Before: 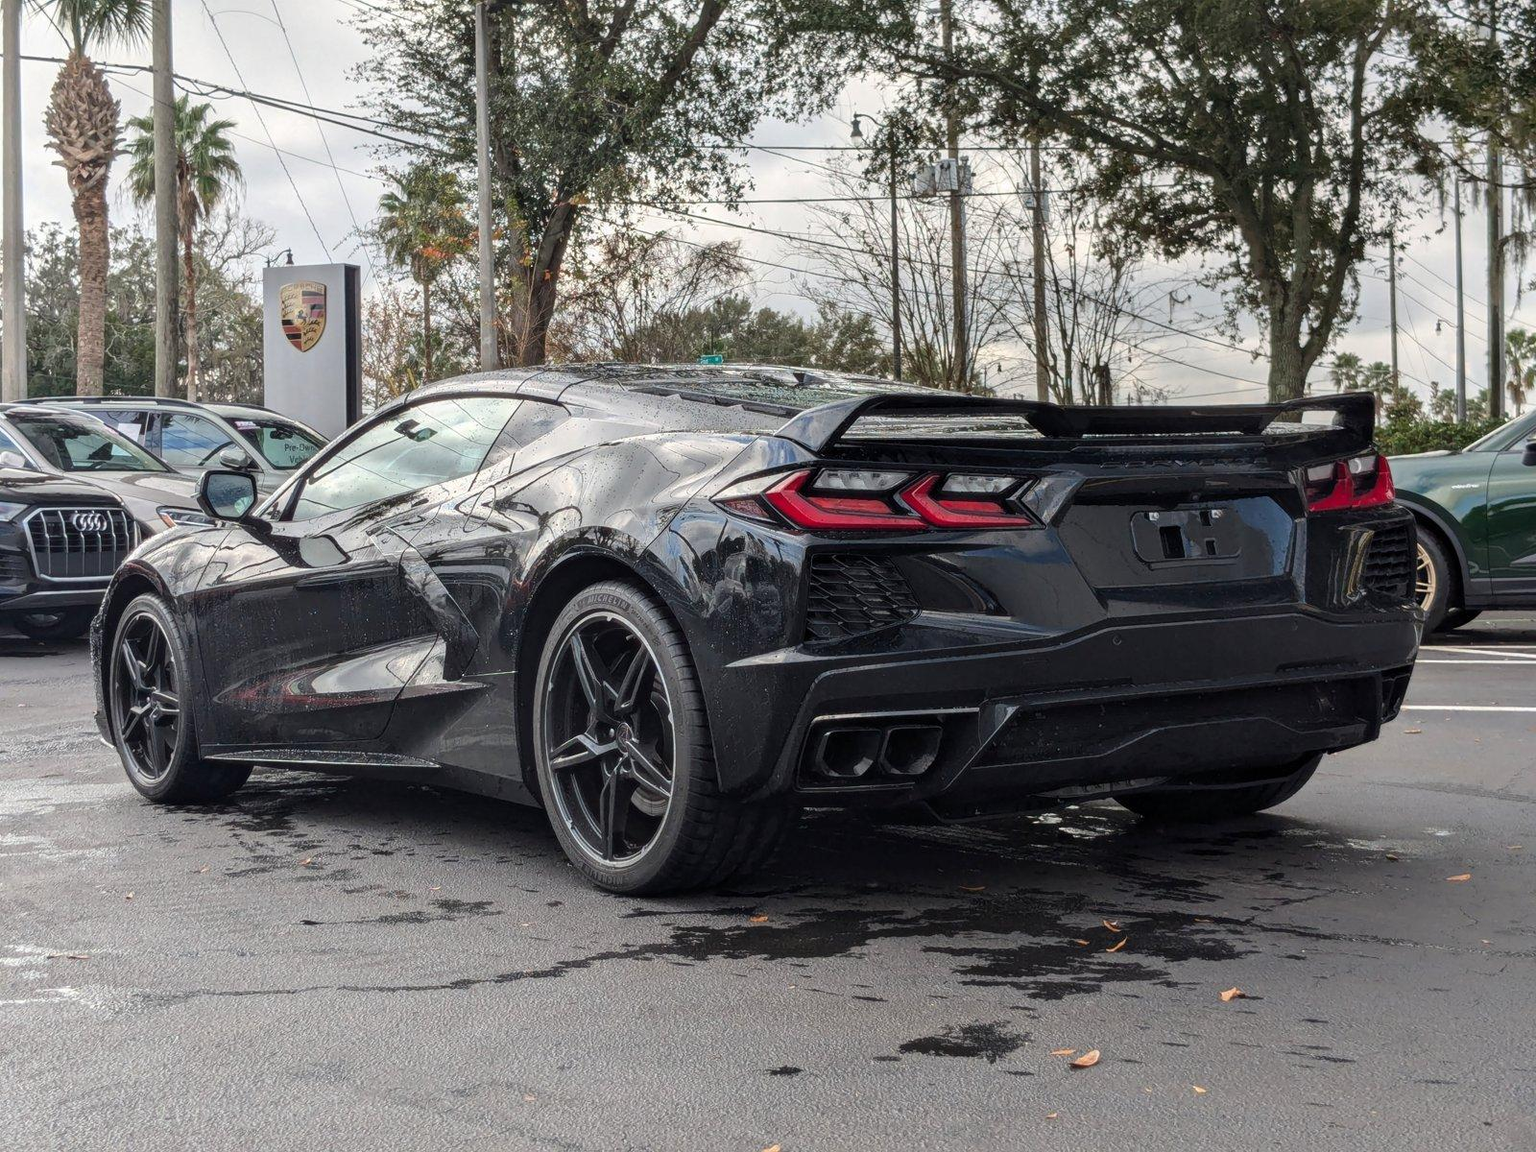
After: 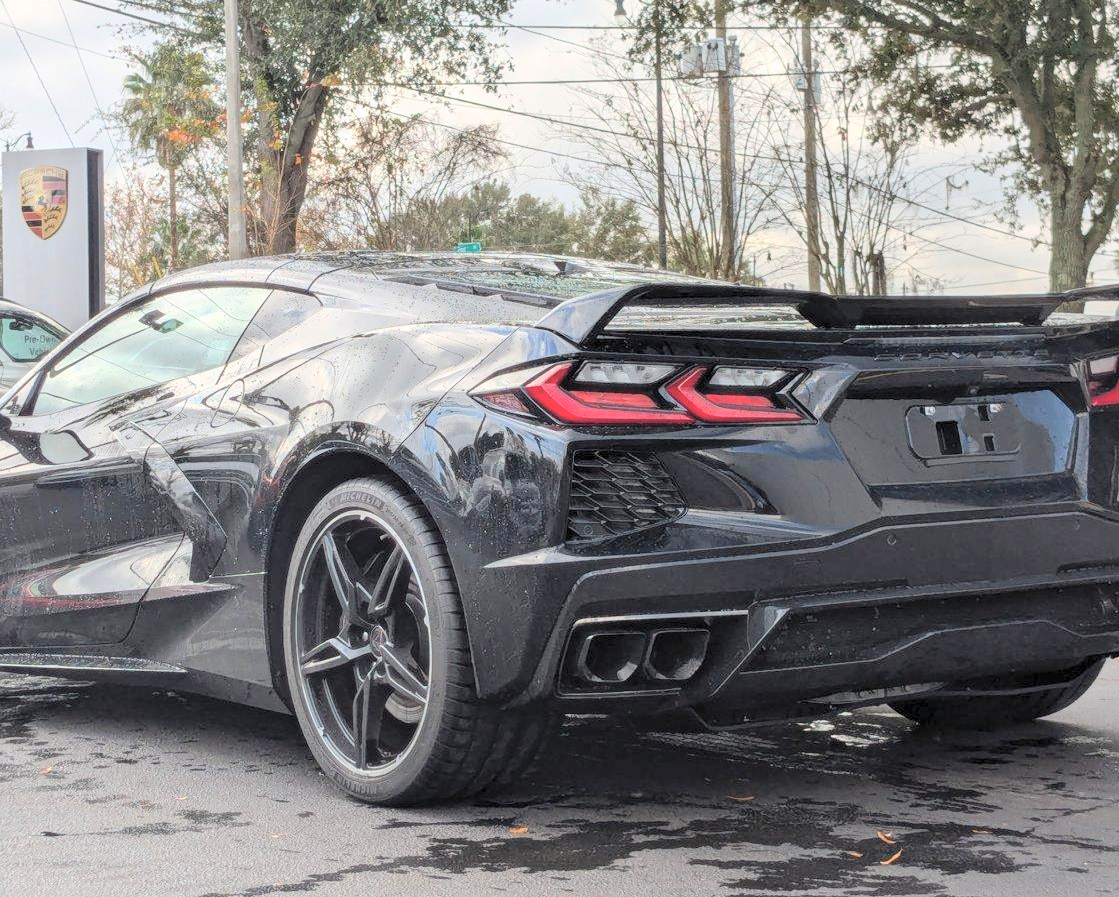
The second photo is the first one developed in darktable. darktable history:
crop and rotate: left 17.046%, top 10.659%, right 12.989%, bottom 14.553%
contrast brightness saturation: contrast 0.07, brightness 0.08, saturation 0.18
global tonemap: drago (0.7, 100)
